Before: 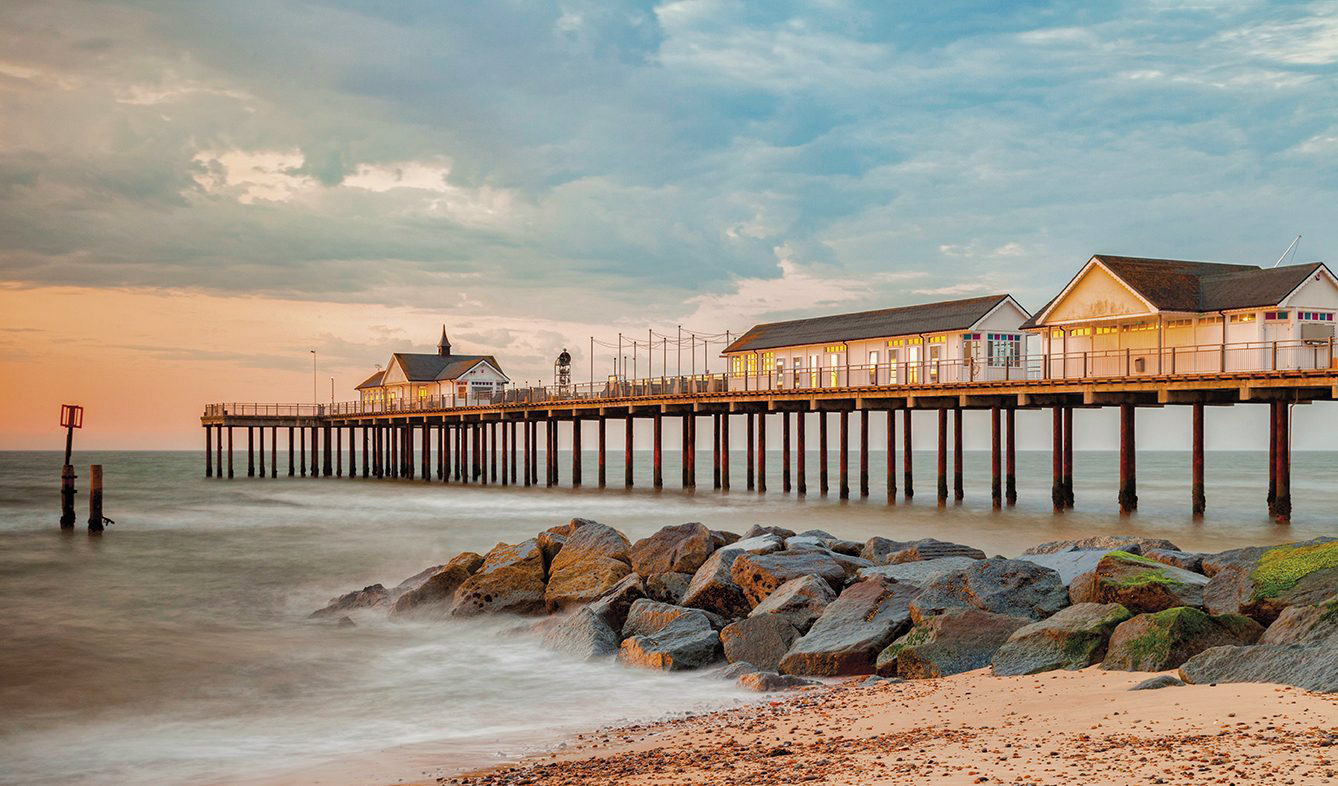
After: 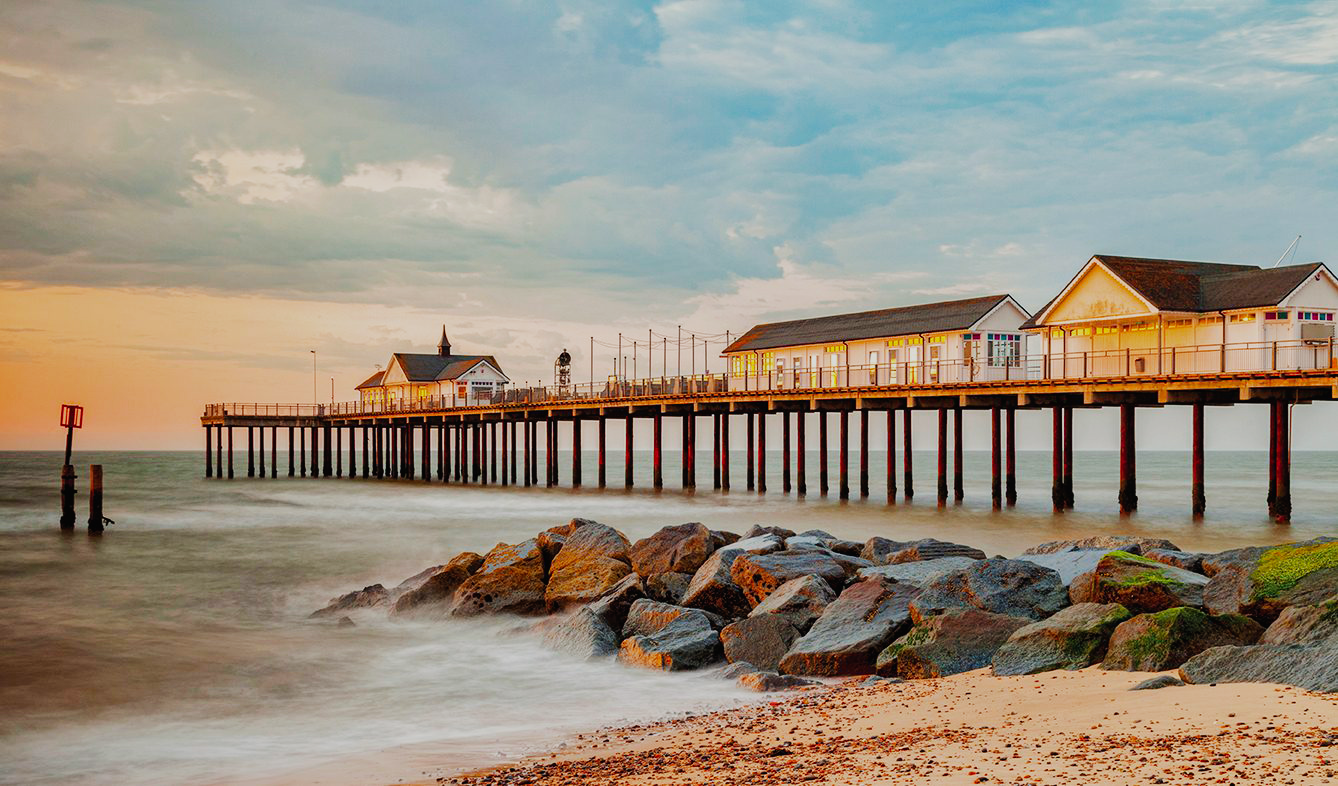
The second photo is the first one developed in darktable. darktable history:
sigmoid: contrast 1.8, skew -0.2, preserve hue 0%, red attenuation 0.1, red rotation 0.035, green attenuation 0.1, green rotation -0.017, blue attenuation 0.15, blue rotation -0.052, base primaries Rec2020
lowpass: radius 0.1, contrast 0.85, saturation 1.1, unbound 0
